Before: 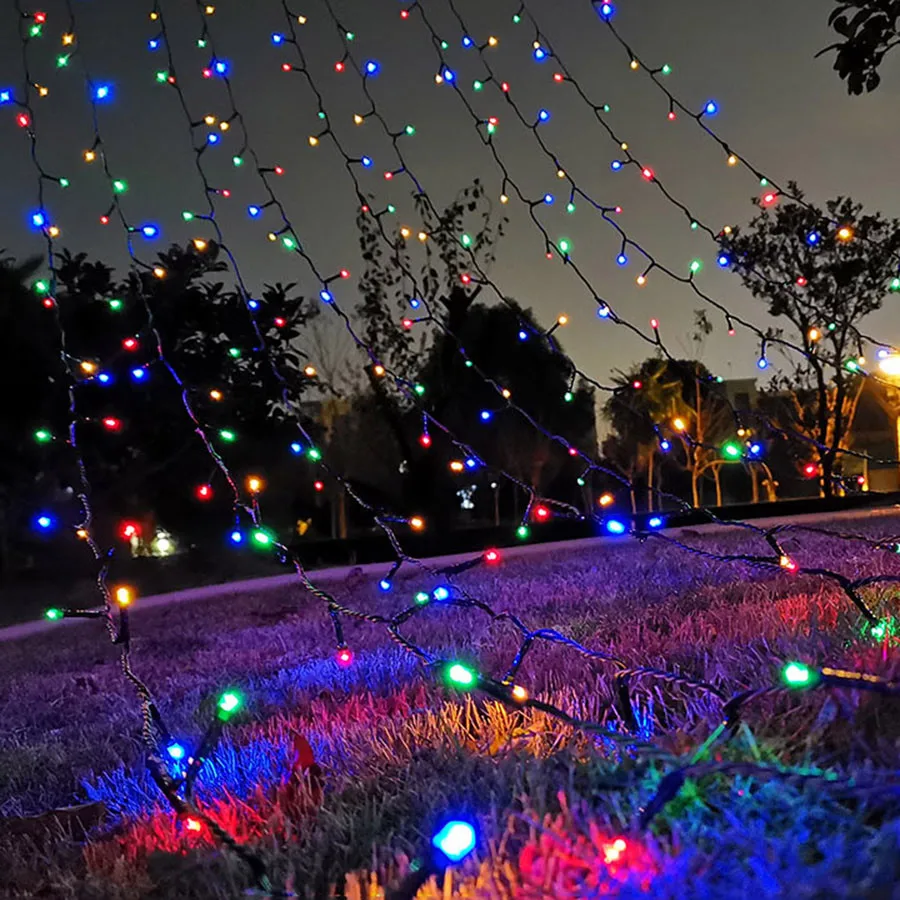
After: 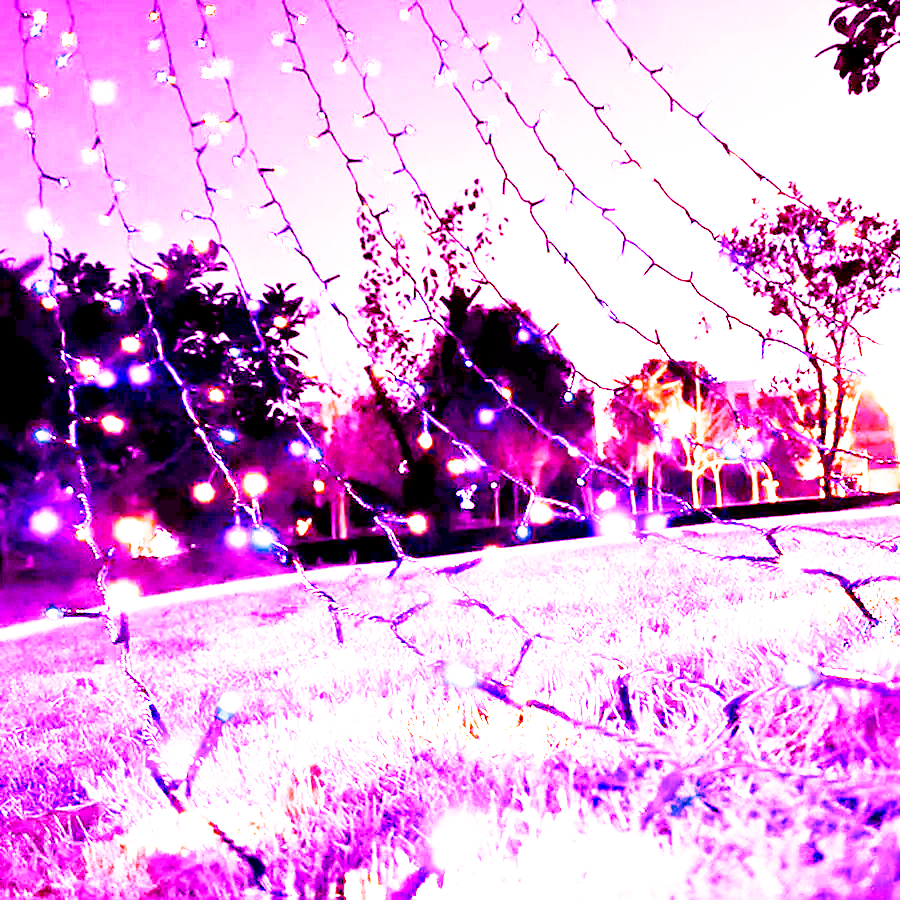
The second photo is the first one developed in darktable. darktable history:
white balance: red 8, blue 8
filmic rgb: middle gray luminance 12.74%, black relative exposure -10.13 EV, white relative exposure 3.47 EV, threshold 6 EV, target black luminance 0%, hardness 5.74, latitude 44.69%, contrast 1.221, highlights saturation mix 5%, shadows ↔ highlights balance 26.78%, add noise in highlights 0, preserve chrominance no, color science v3 (2019), use custom middle-gray values true, iterations of high-quality reconstruction 0, contrast in highlights soft, enable highlight reconstruction true
